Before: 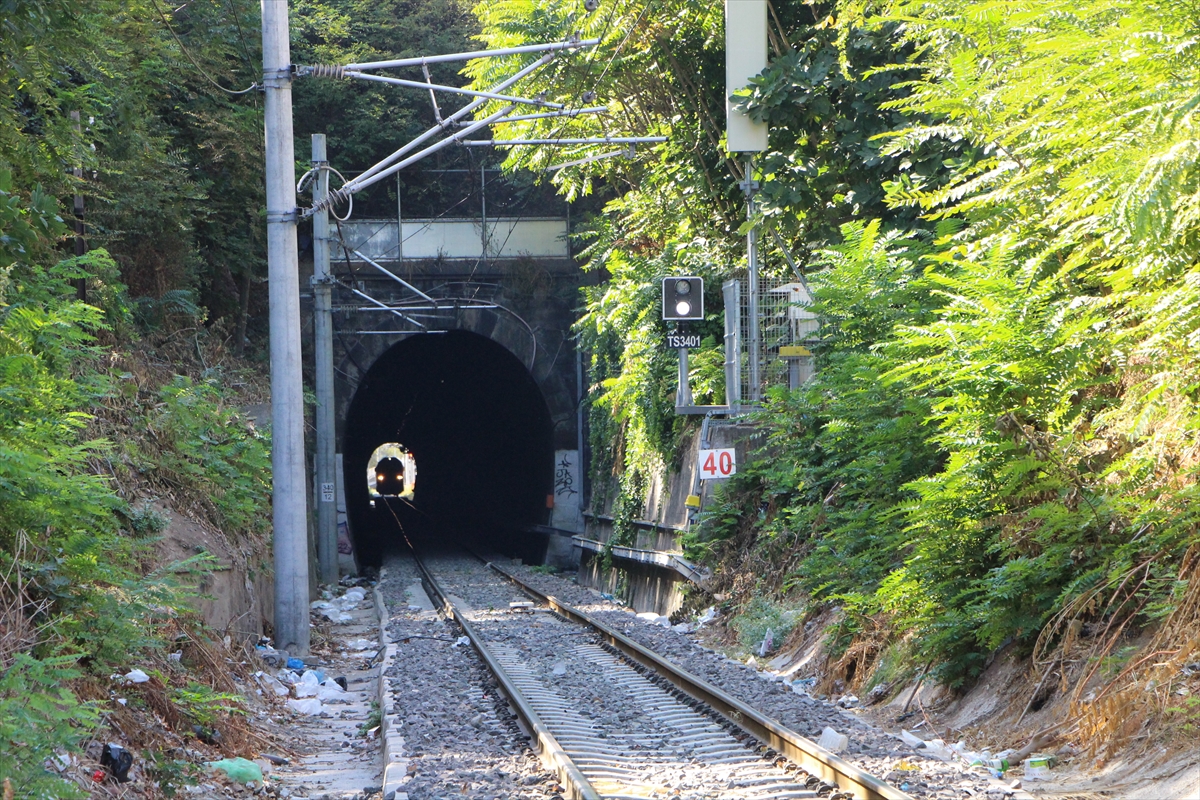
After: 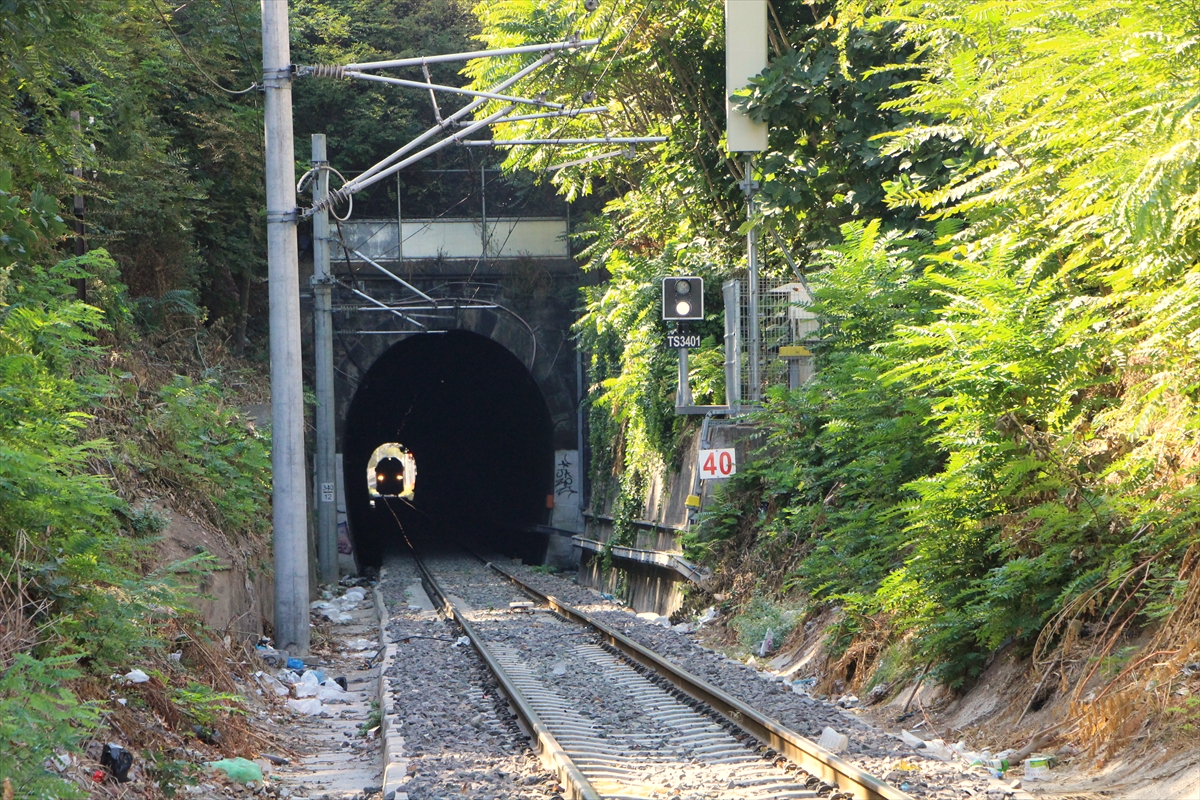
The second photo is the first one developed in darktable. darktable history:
white balance: red 1.045, blue 0.932
